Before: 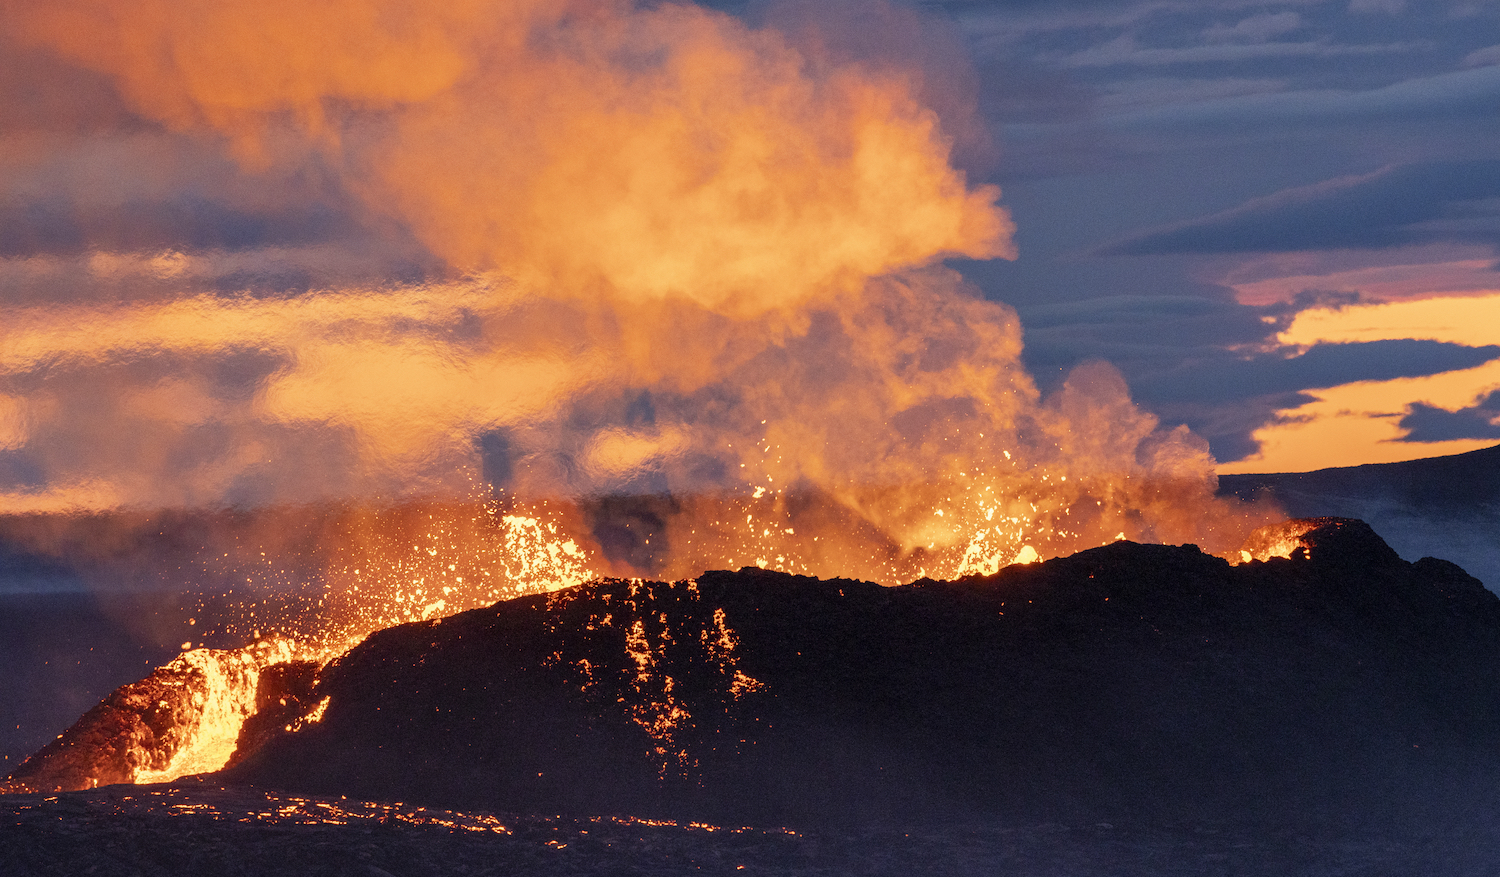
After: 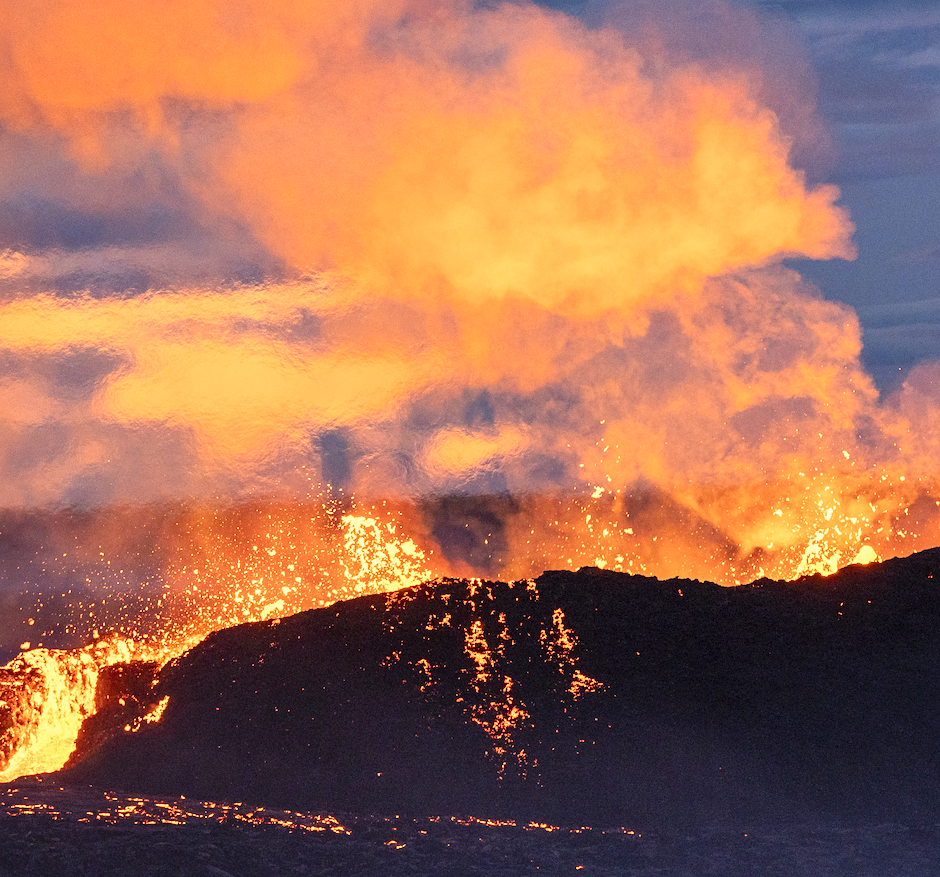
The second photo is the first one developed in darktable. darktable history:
contrast brightness saturation: contrast 0.204, brightness 0.167, saturation 0.219
crop: left 10.743%, right 26.557%
sharpen: amount 0.216
